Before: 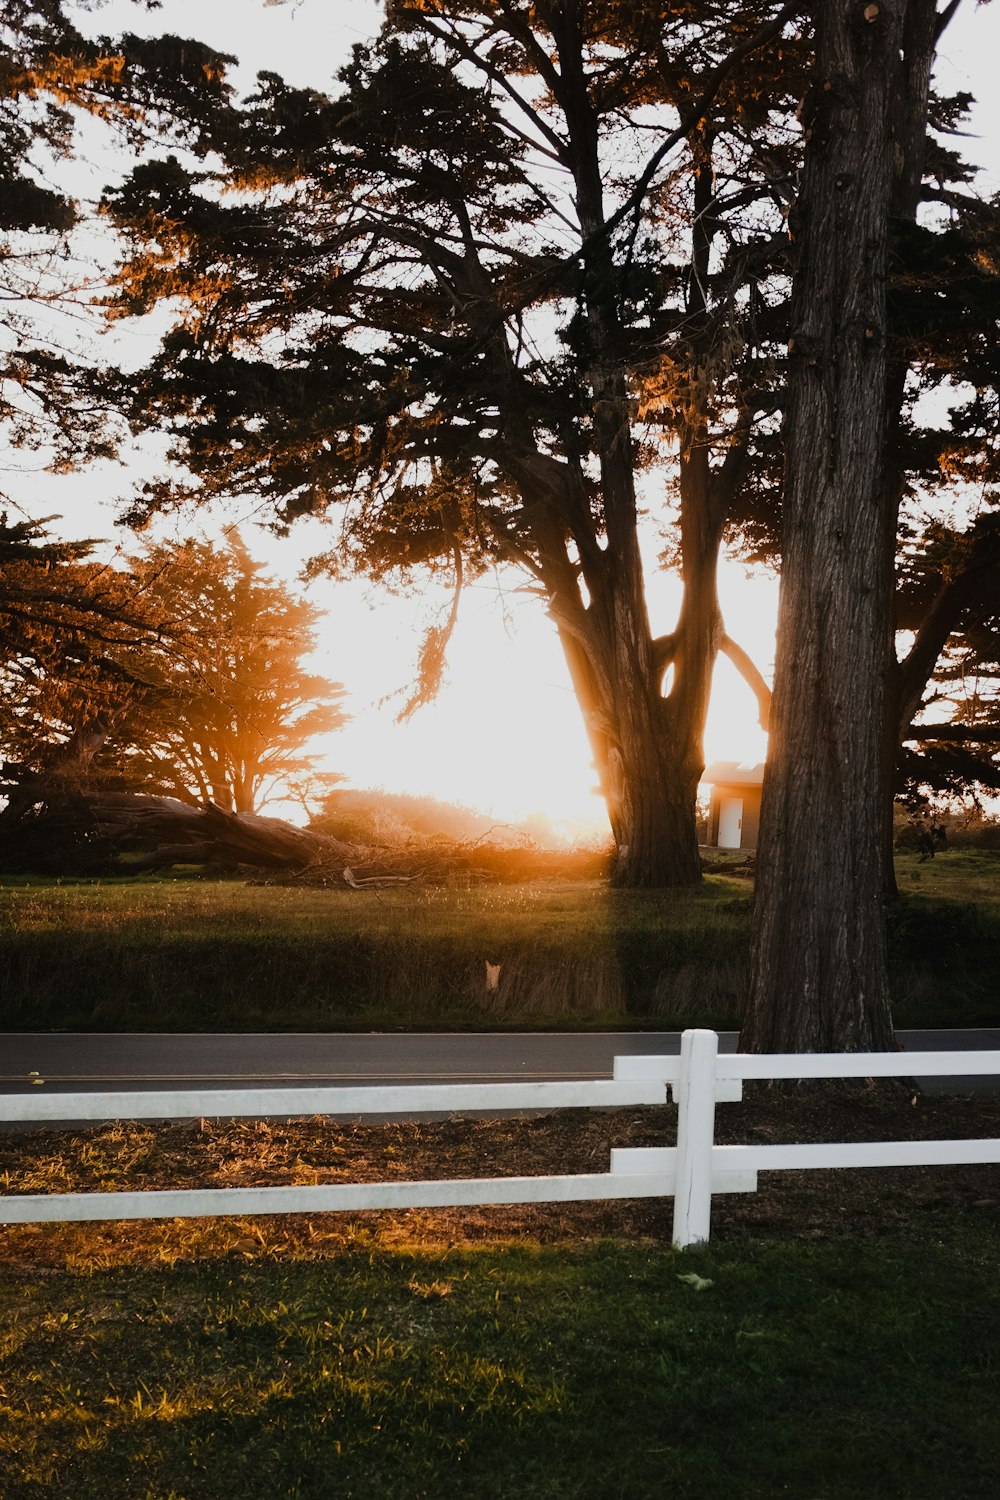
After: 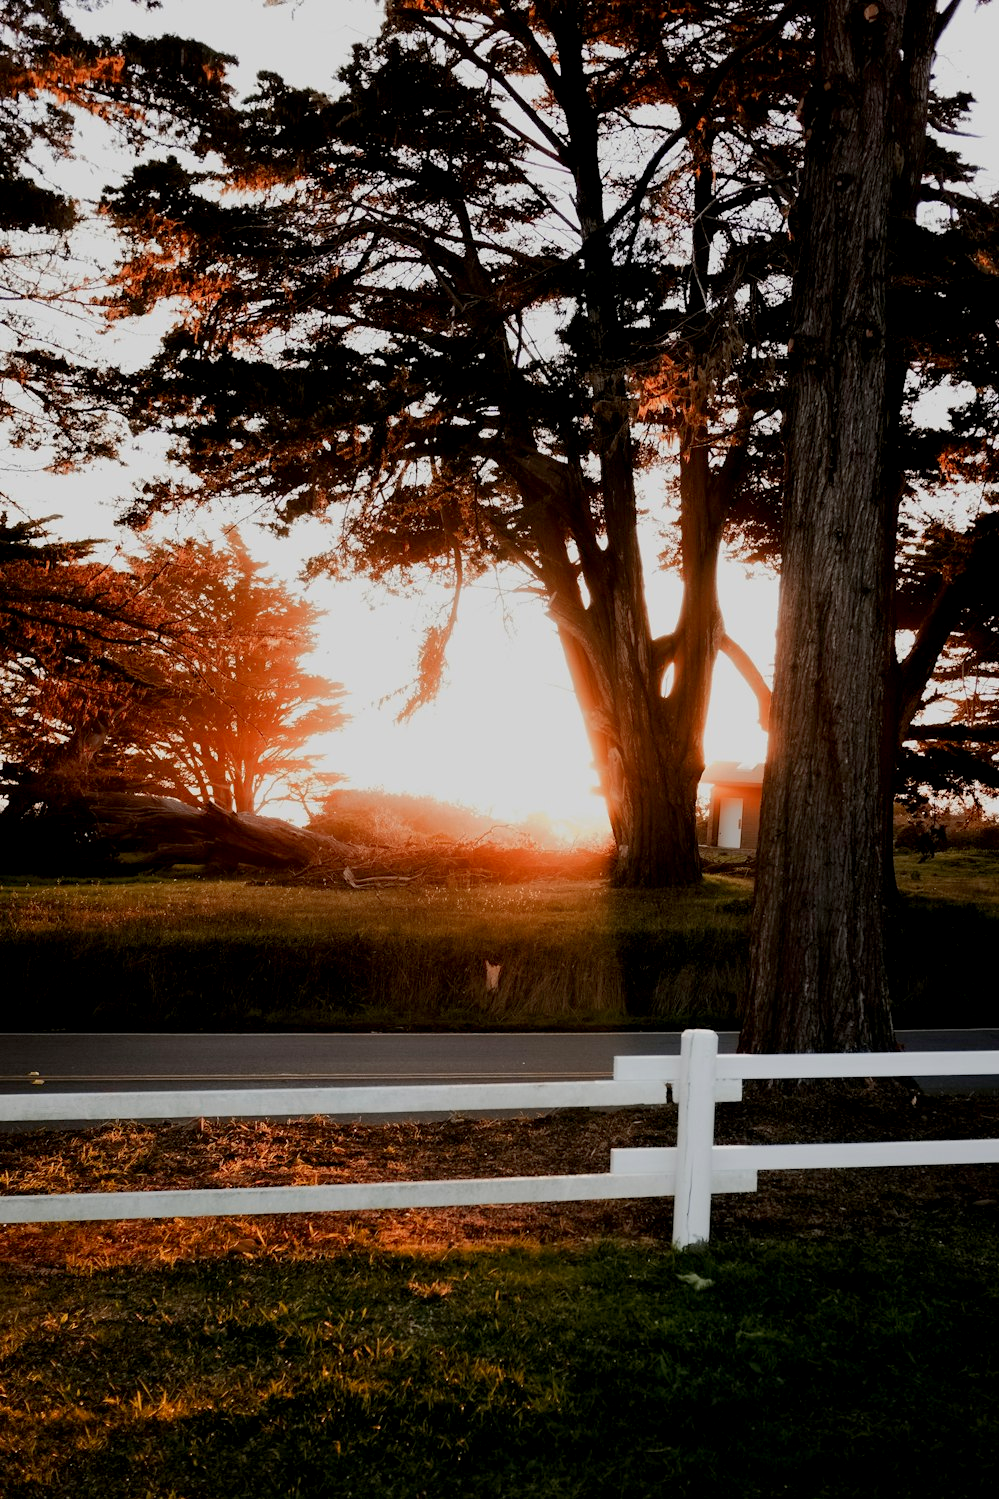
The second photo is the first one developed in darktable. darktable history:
exposure: black level correction 0.009, exposure -0.159 EV, compensate highlight preservation false
color zones: curves: ch1 [(0.309, 0.524) (0.41, 0.329) (0.508, 0.509)]; ch2 [(0.25, 0.457) (0.75, 0.5)]
